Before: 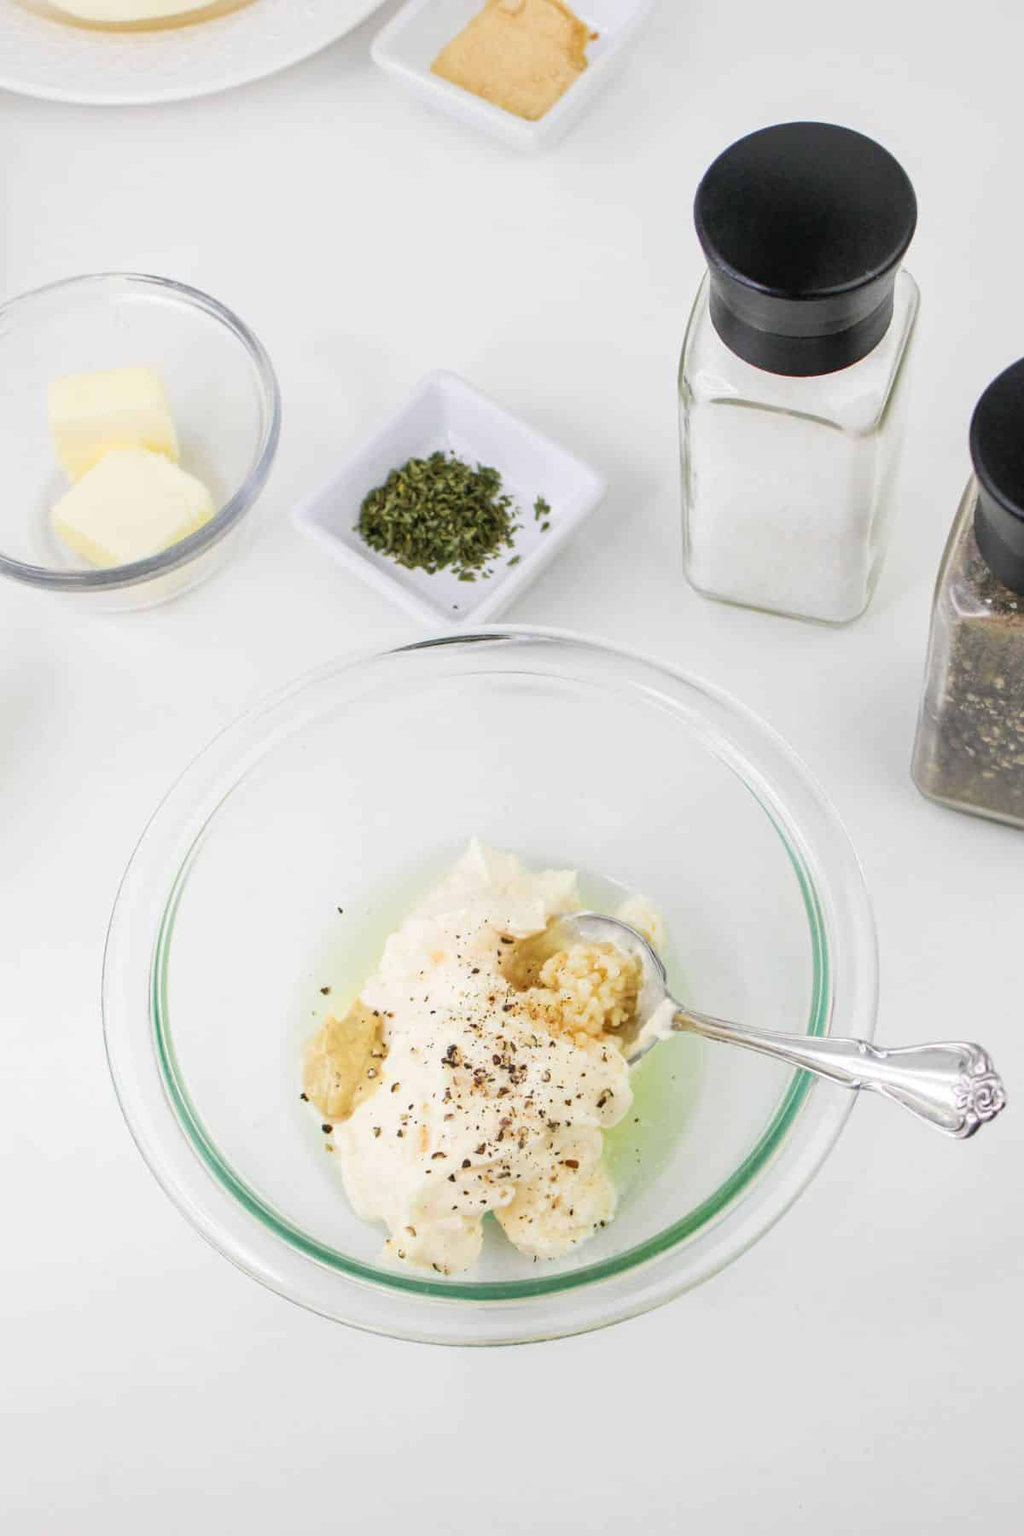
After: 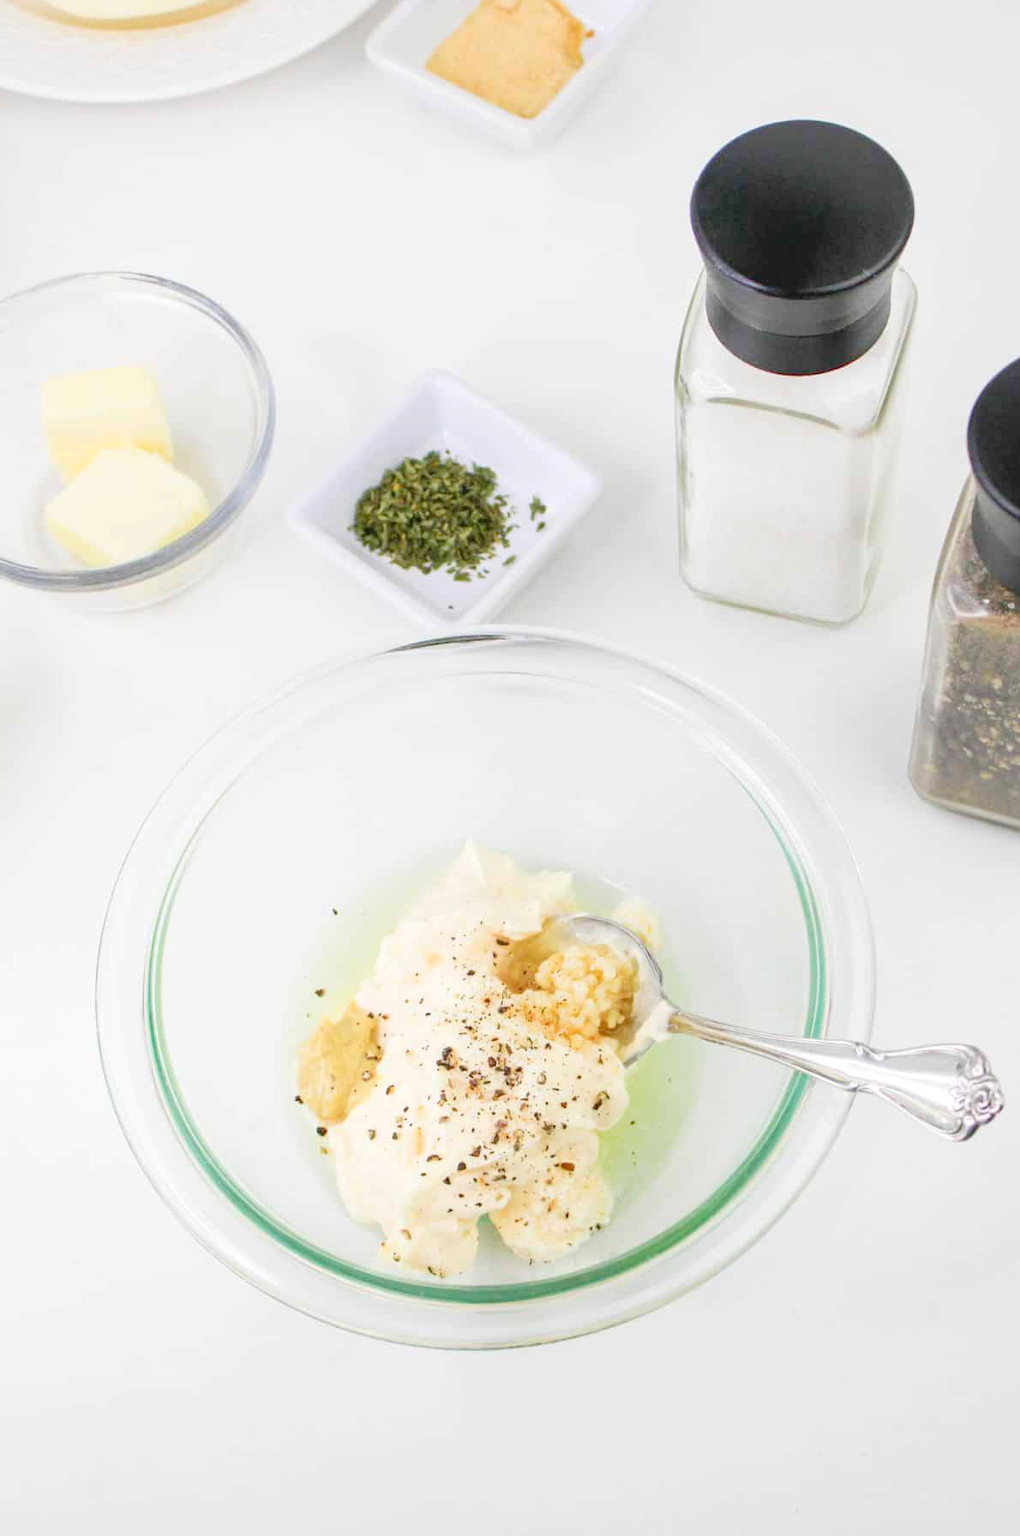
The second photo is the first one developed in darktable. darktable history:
crop and rotate: left 0.703%, top 0.207%, bottom 0.235%
levels: levels [0, 0.43, 0.984]
